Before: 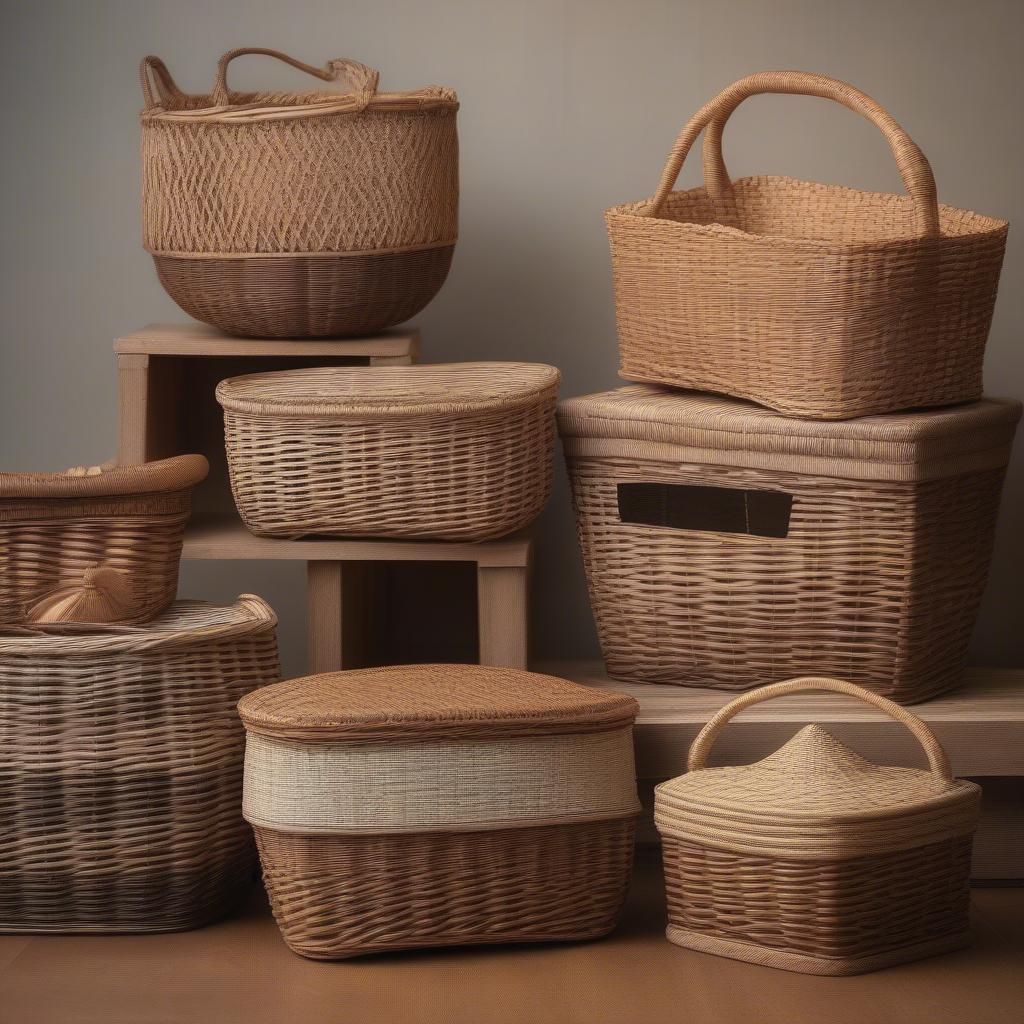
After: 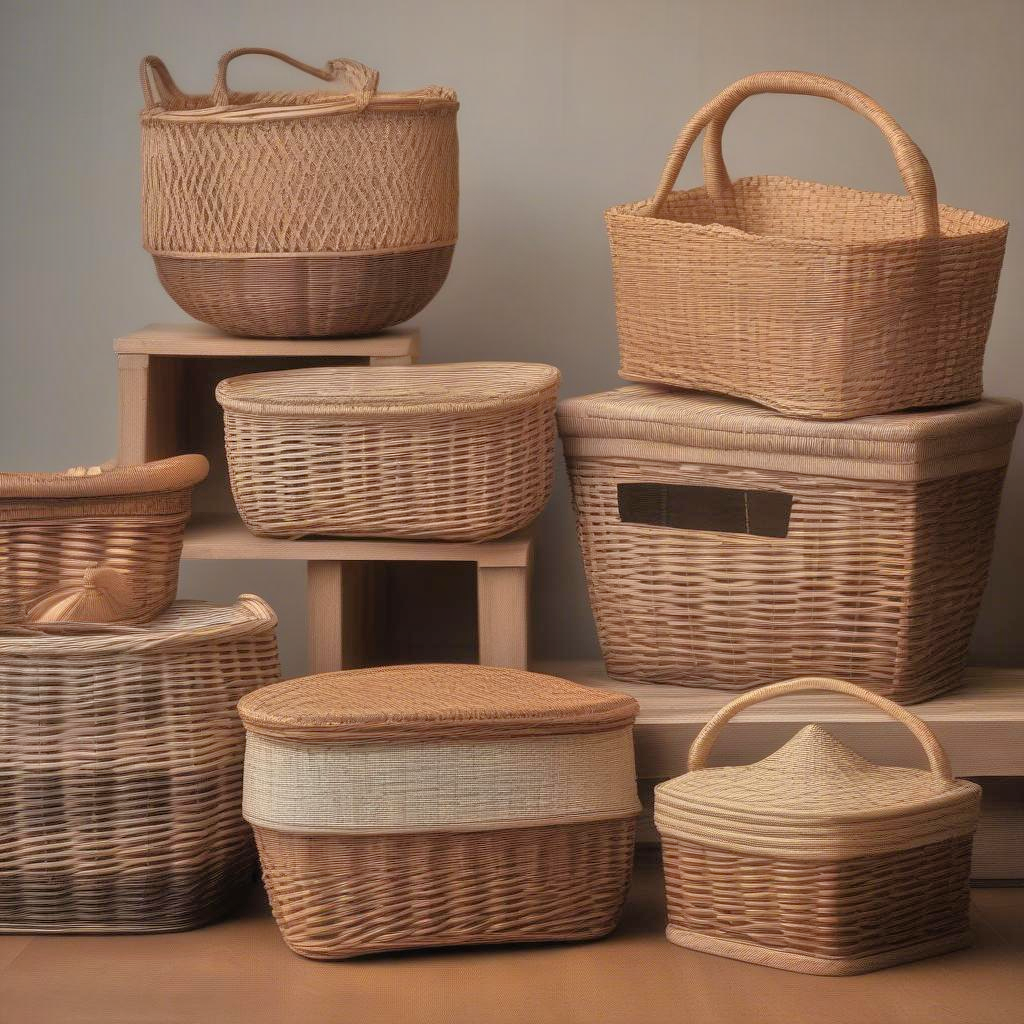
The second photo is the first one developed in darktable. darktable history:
tone equalizer: -7 EV 0.145 EV, -6 EV 0.606 EV, -5 EV 1.16 EV, -4 EV 1.36 EV, -3 EV 1.13 EV, -2 EV 0.6 EV, -1 EV 0.163 EV
